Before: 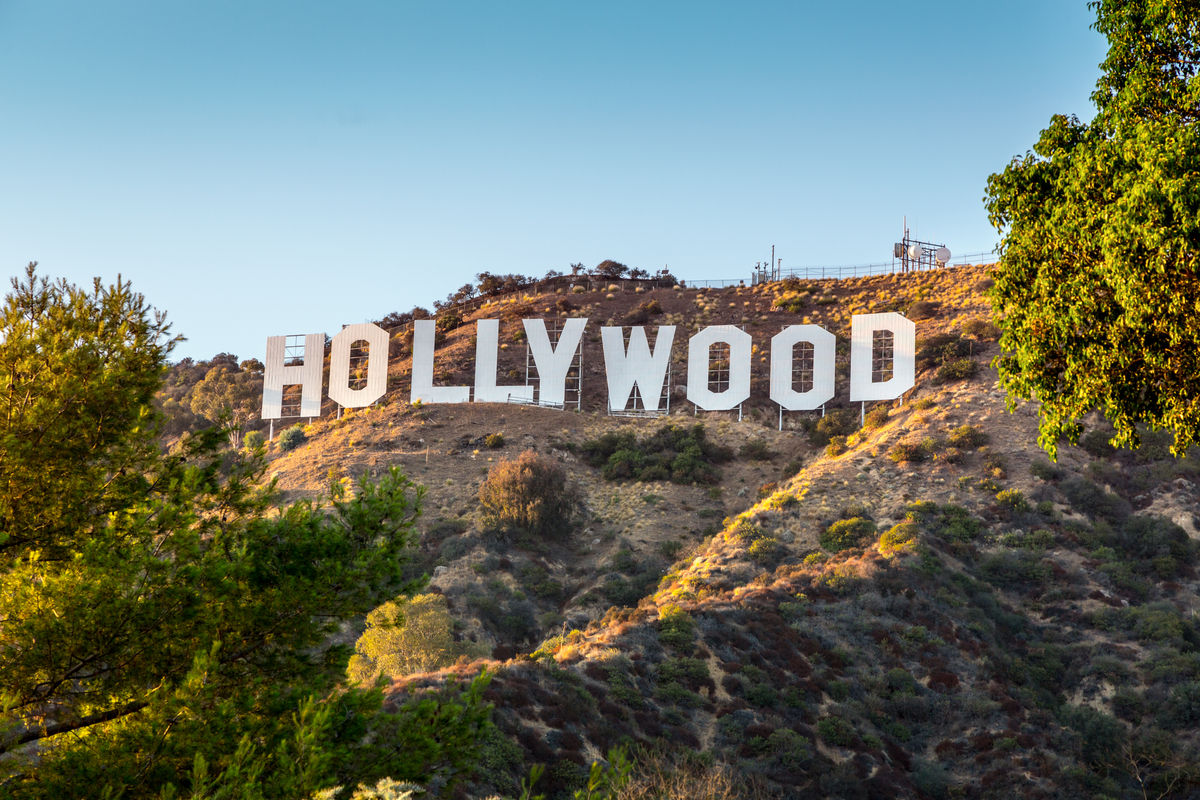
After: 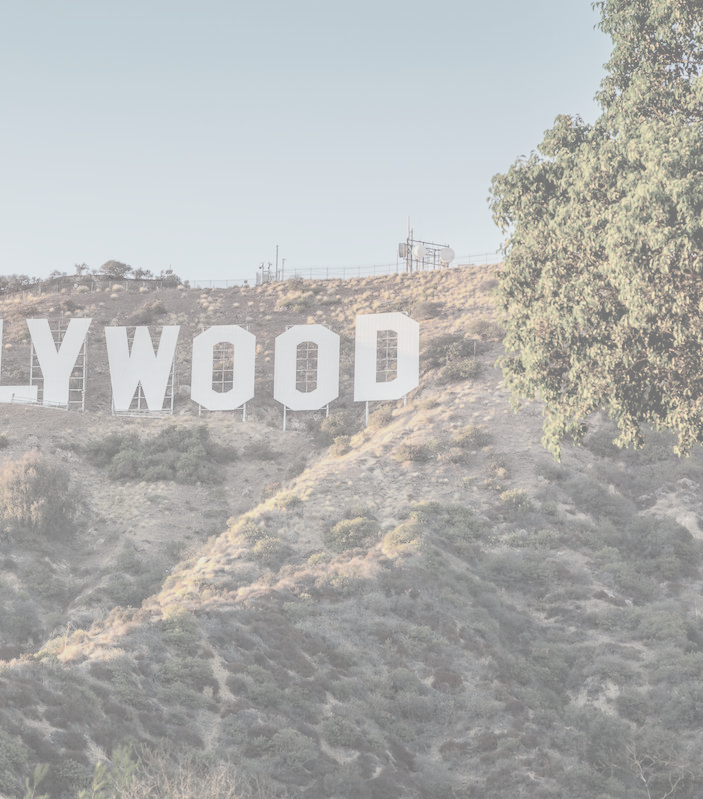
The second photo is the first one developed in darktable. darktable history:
crop: left 41.402%
contrast brightness saturation: contrast -0.32, brightness 0.75, saturation -0.78
